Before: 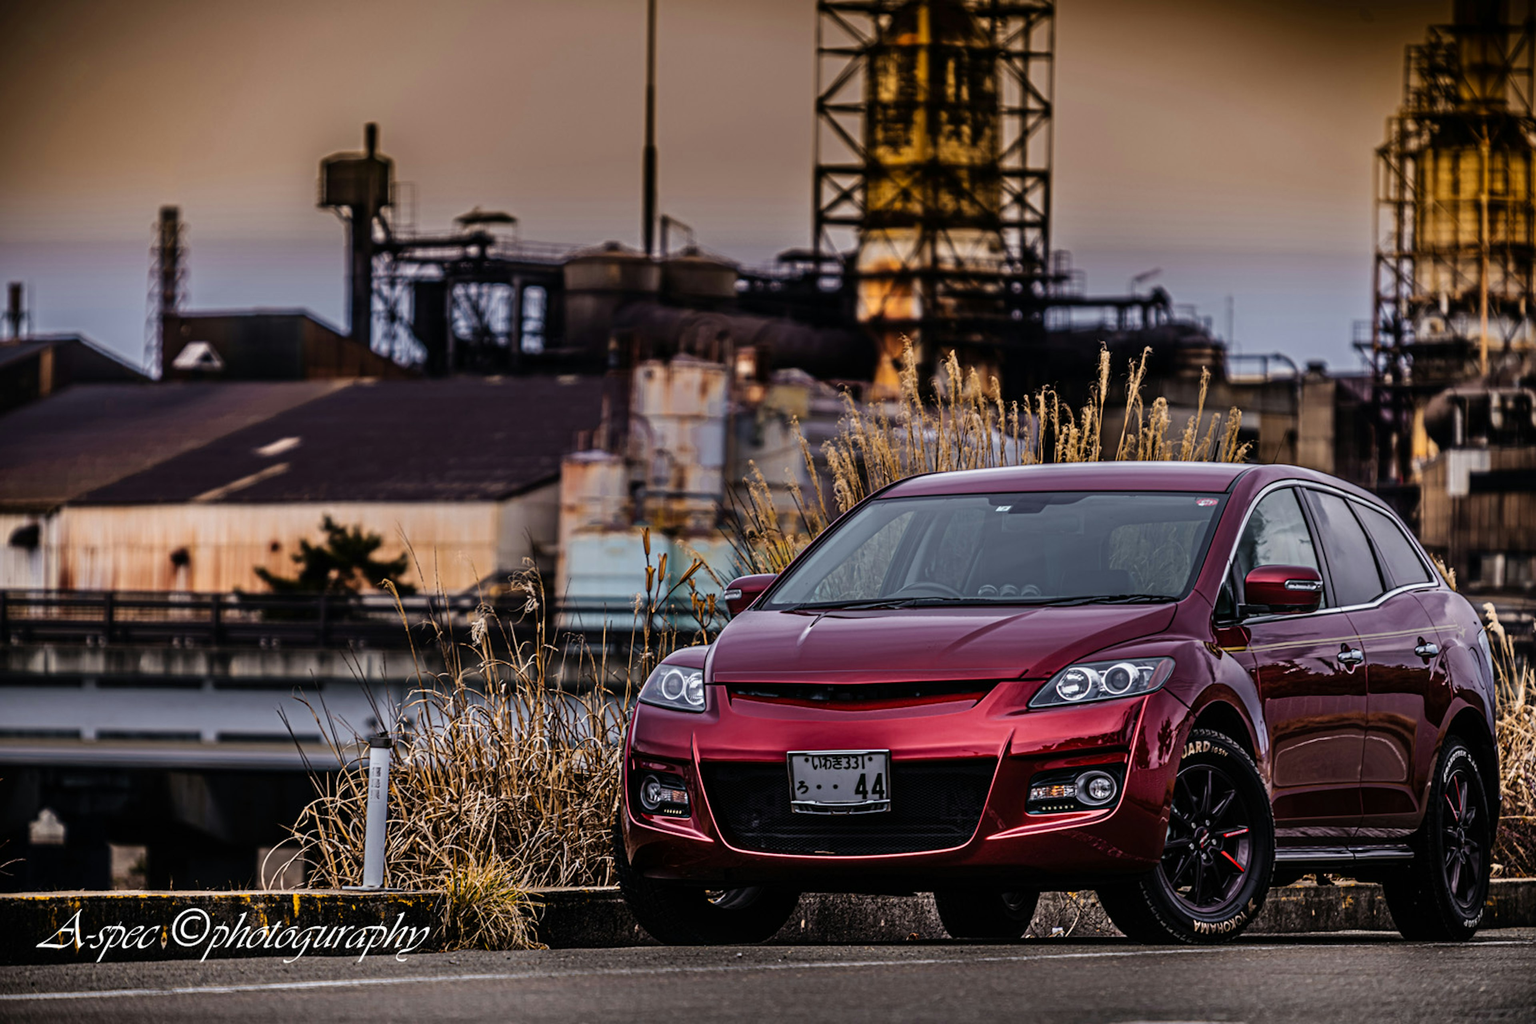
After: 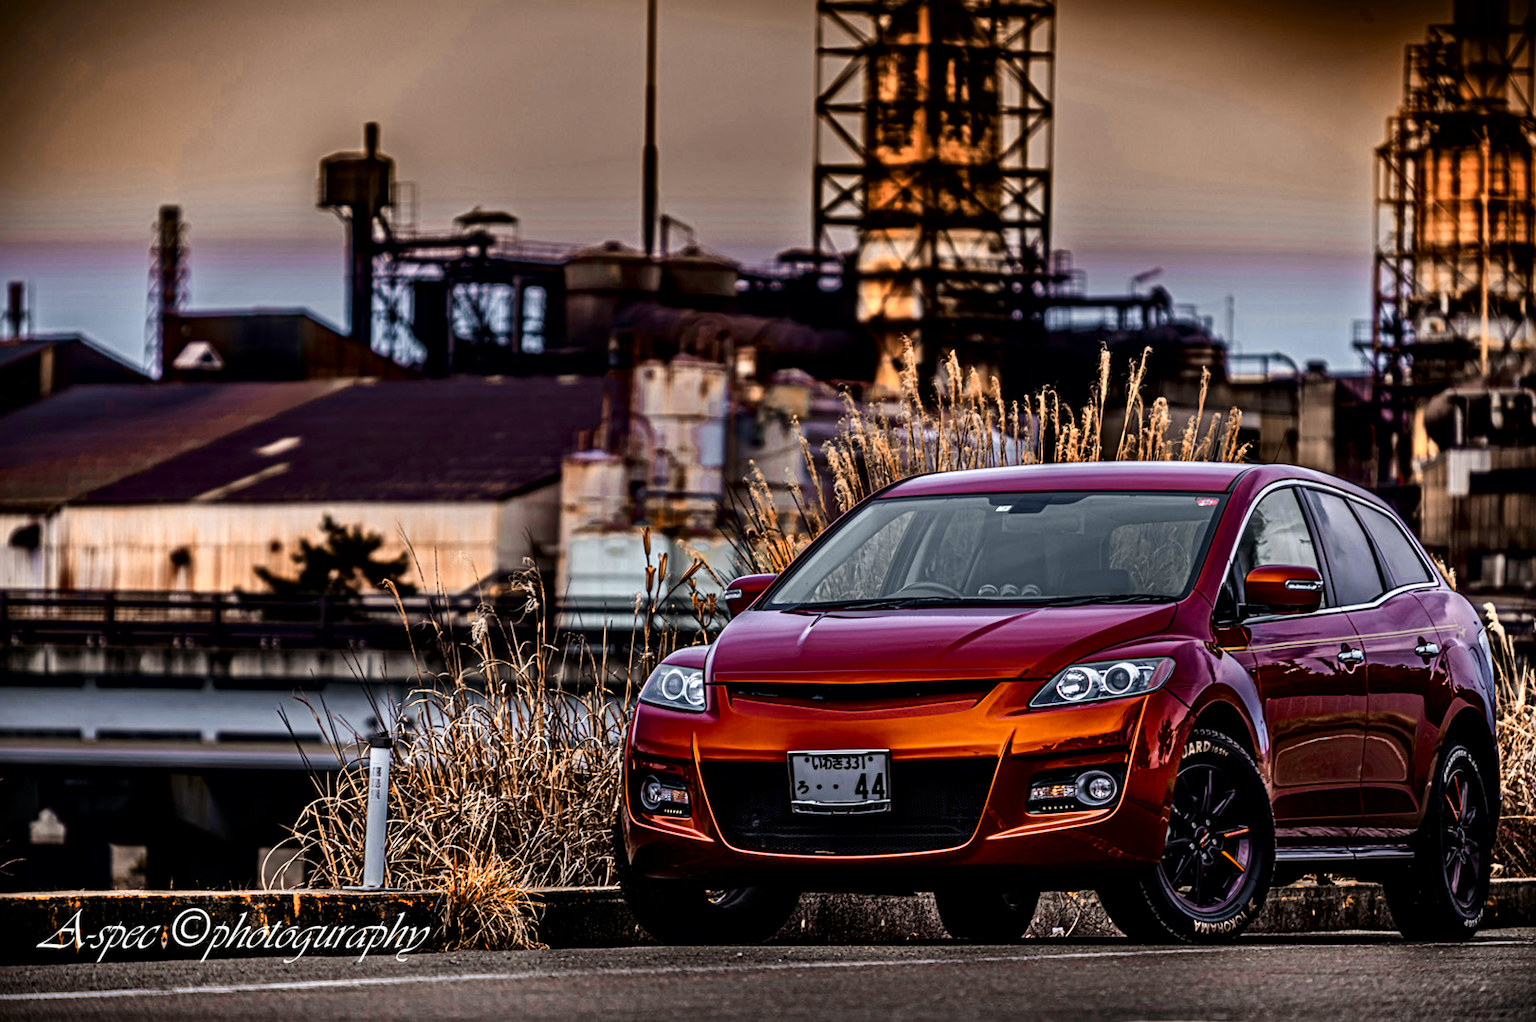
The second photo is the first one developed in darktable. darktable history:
contrast brightness saturation: contrast 0.13, brightness -0.05, saturation 0.16
local contrast: mode bilateral grid, contrast 20, coarseness 50, detail 161%, midtone range 0.2
color zones: curves: ch0 [(0.009, 0.528) (0.136, 0.6) (0.255, 0.586) (0.39, 0.528) (0.522, 0.584) (0.686, 0.736) (0.849, 0.561)]; ch1 [(0.045, 0.781) (0.14, 0.416) (0.257, 0.695) (0.442, 0.032) (0.738, 0.338) (0.818, 0.632) (0.891, 0.741) (1, 0.704)]; ch2 [(0, 0.667) (0.141, 0.52) (0.26, 0.37) (0.474, 0.432) (0.743, 0.286)]
crop: top 0.05%, bottom 0.098%
